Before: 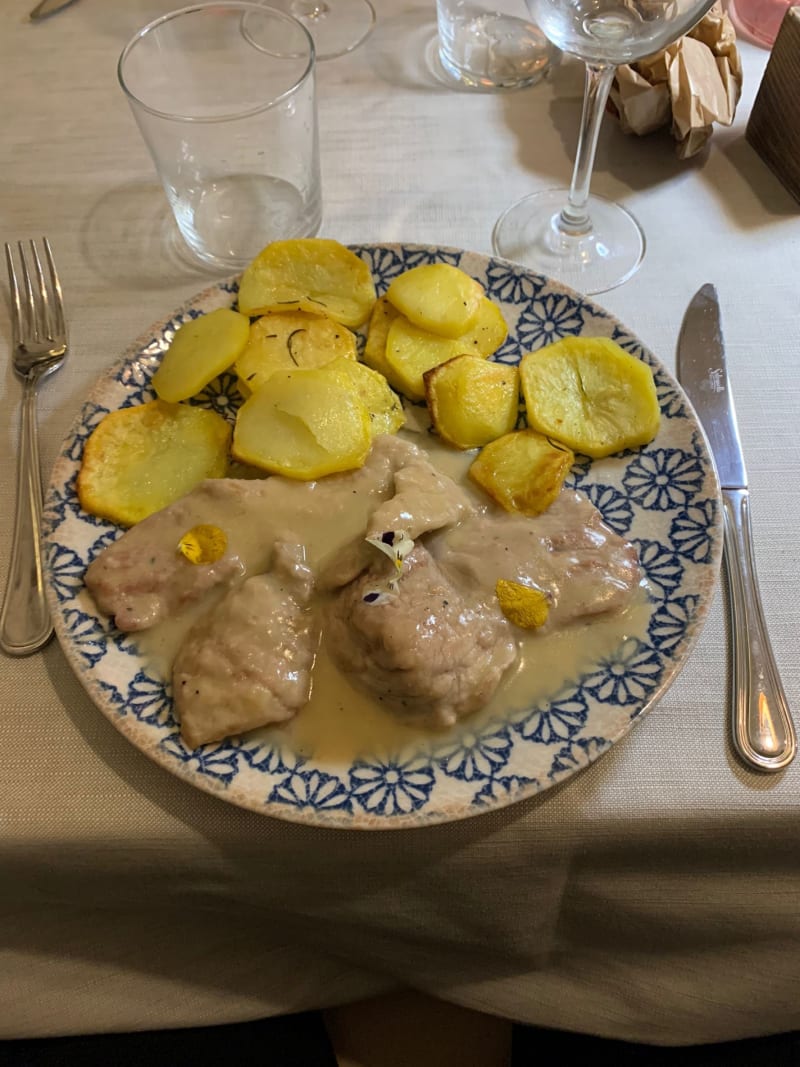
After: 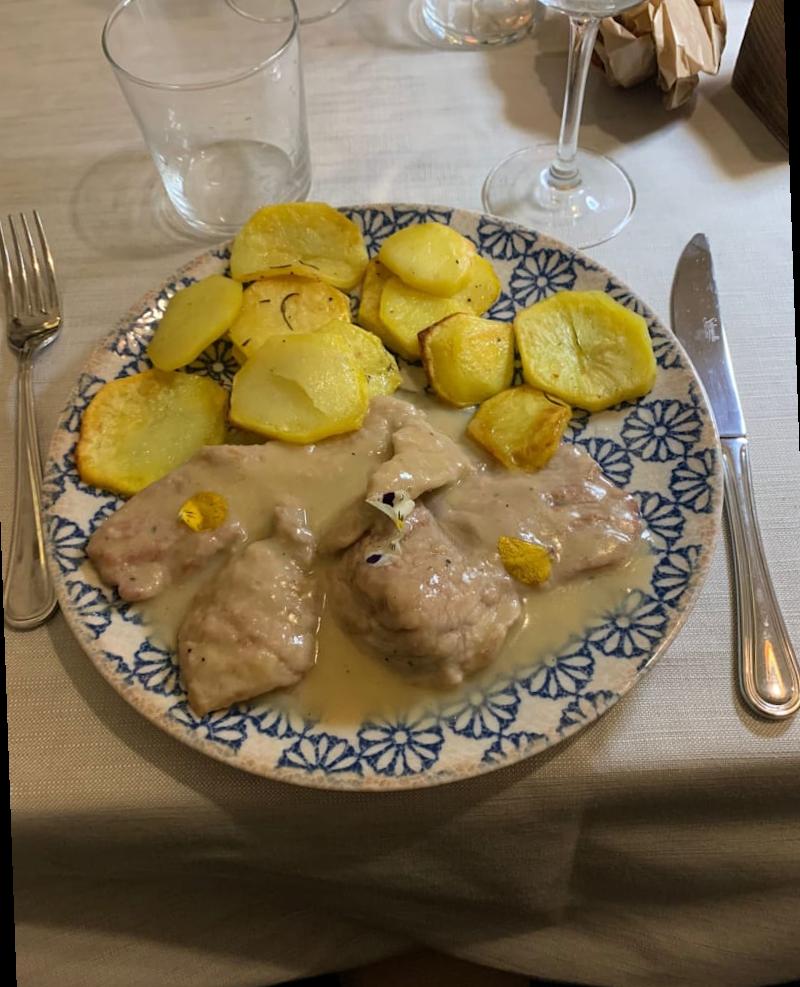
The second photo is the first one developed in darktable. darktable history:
rotate and perspective: rotation -2°, crop left 0.022, crop right 0.978, crop top 0.049, crop bottom 0.951
